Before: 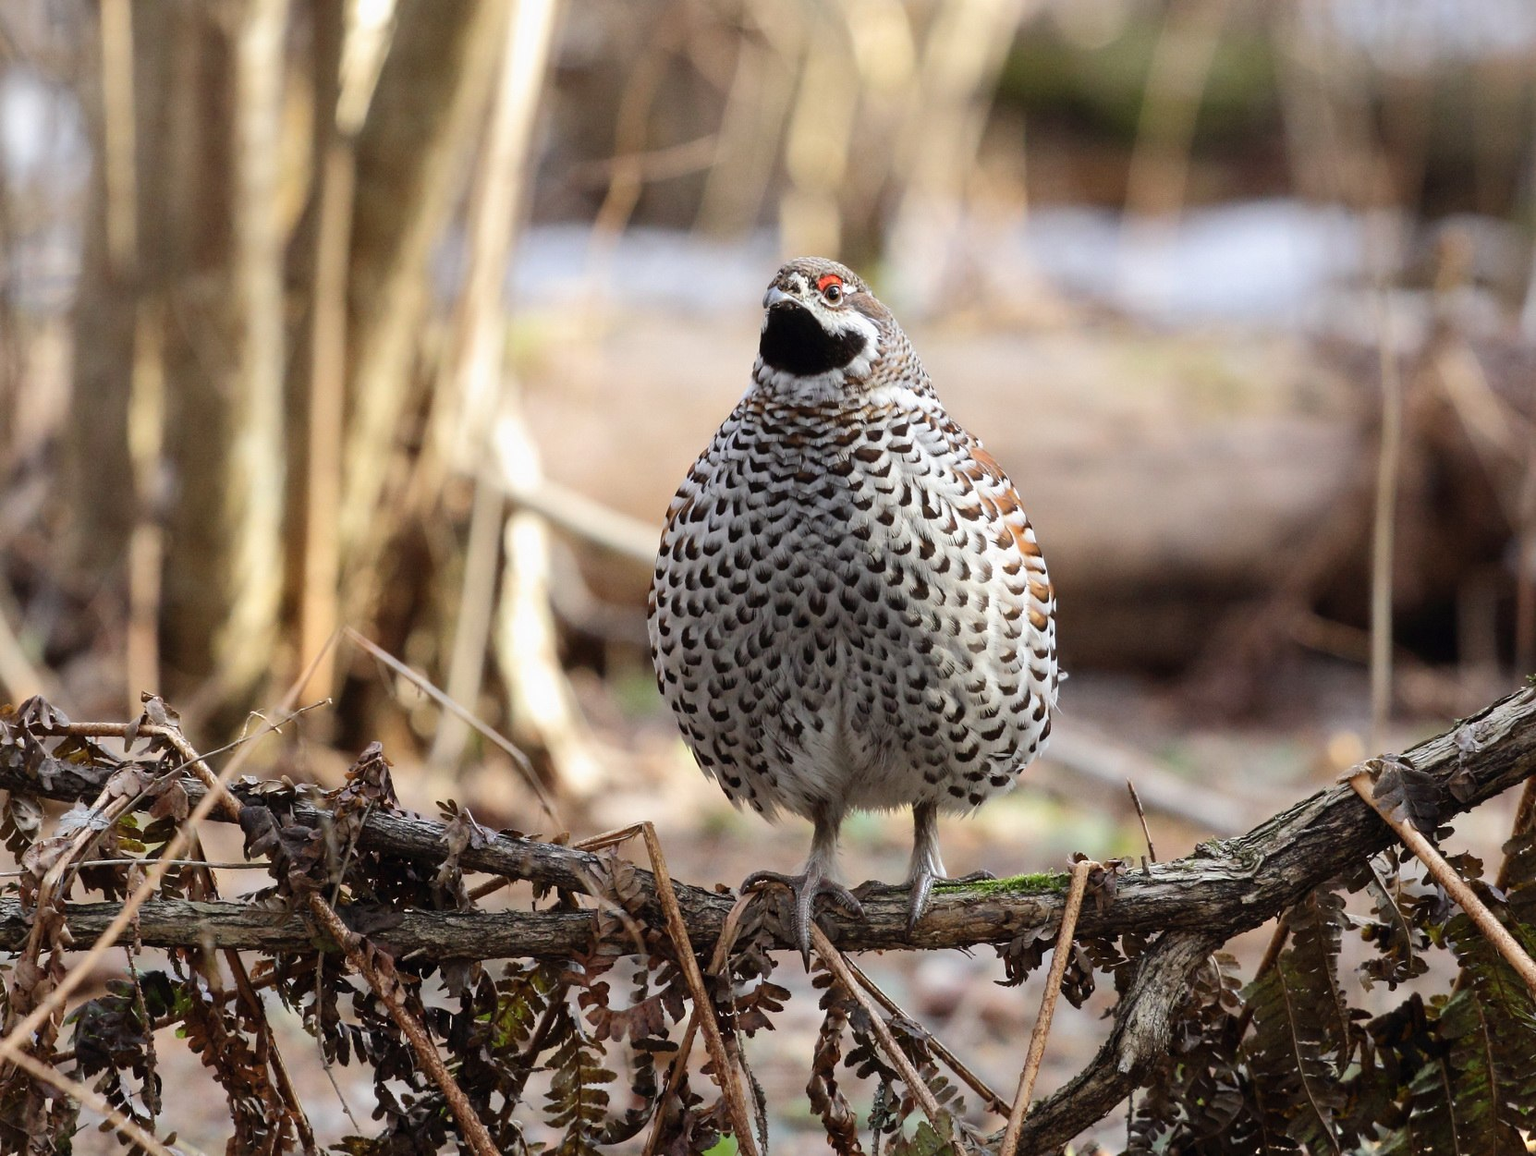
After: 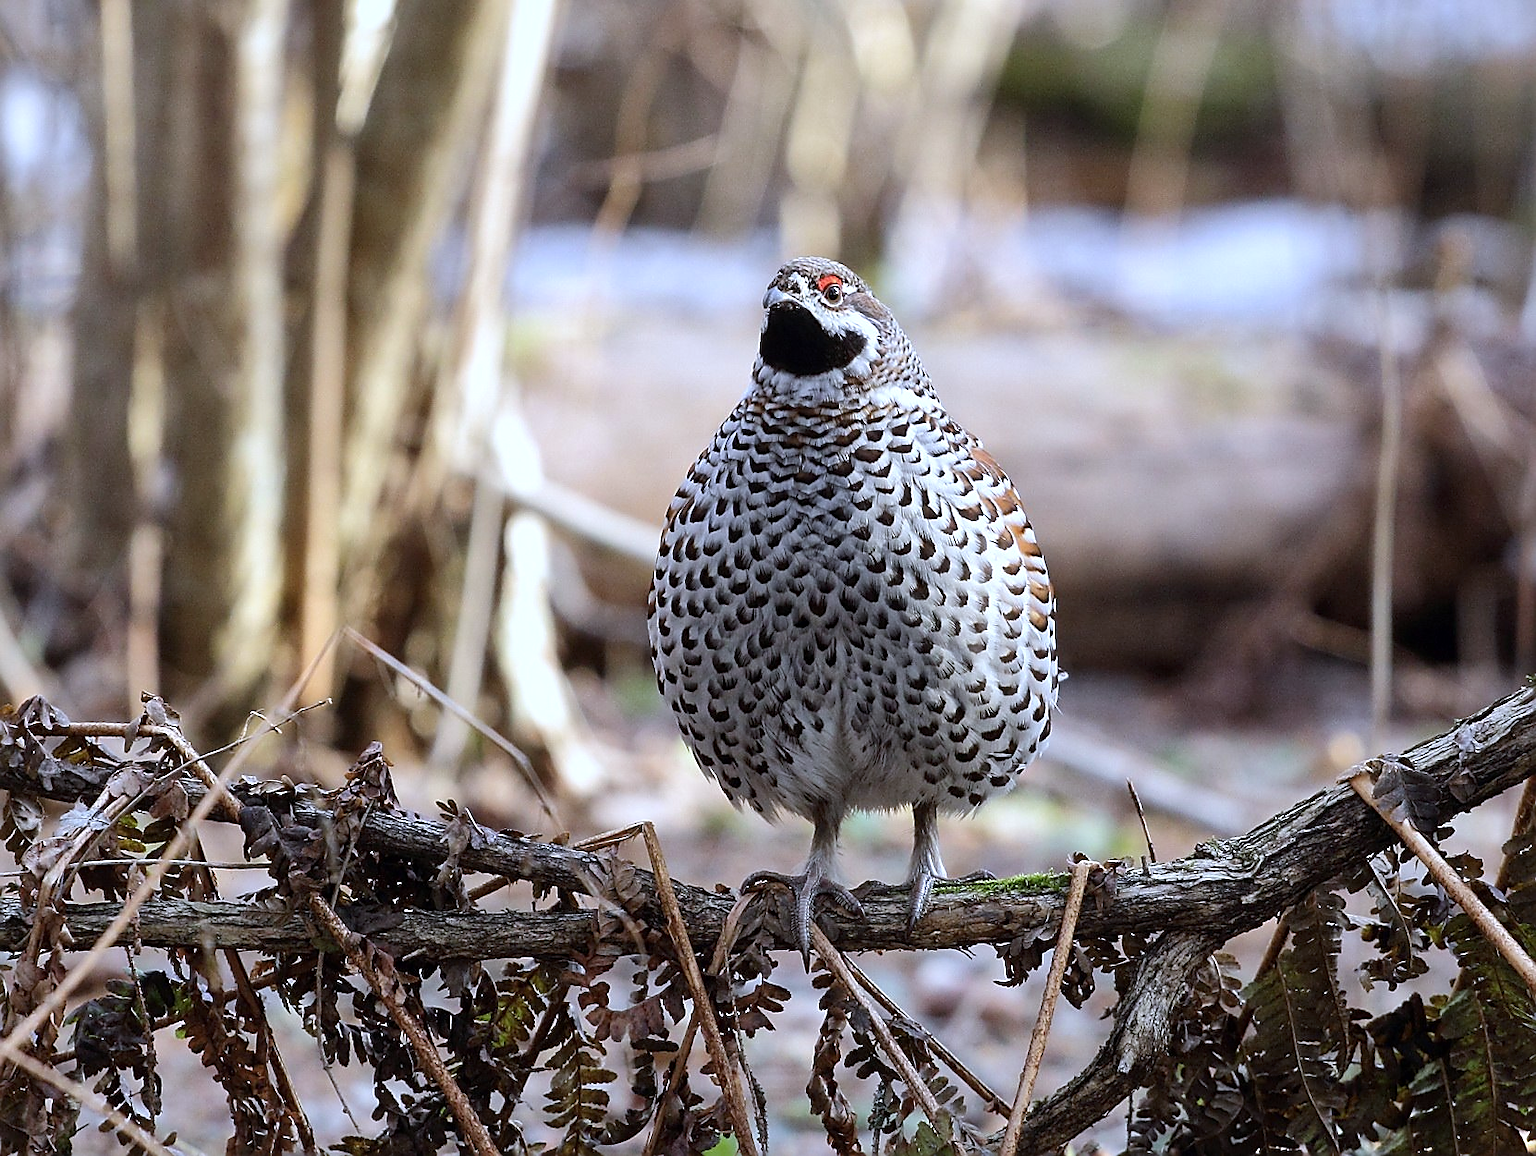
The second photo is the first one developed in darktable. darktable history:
white balance: red 0.948, green 1.02, blue 1.176
sharpen: radius 1.4, amount 1.25, threshold 0.7
local contrast: mode bilateral grid, contrast 20, coarseness 50, detail 120%, midtone range 0.2
